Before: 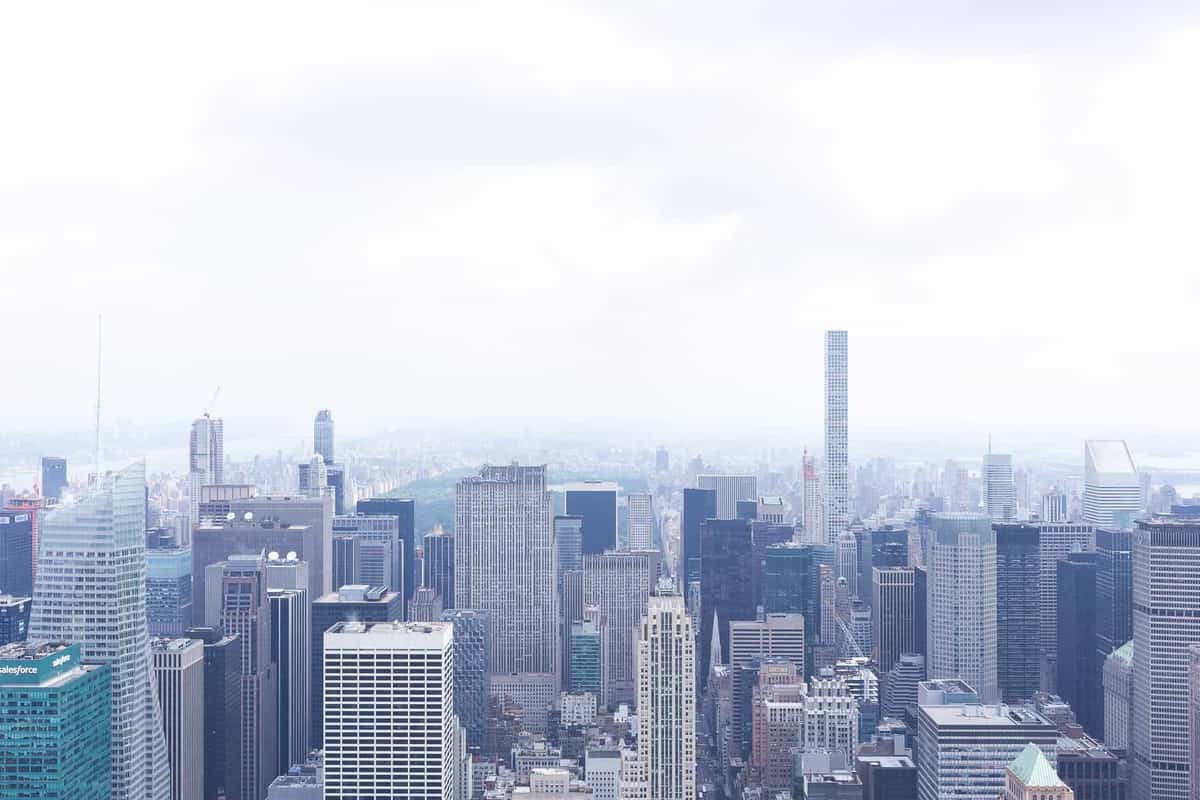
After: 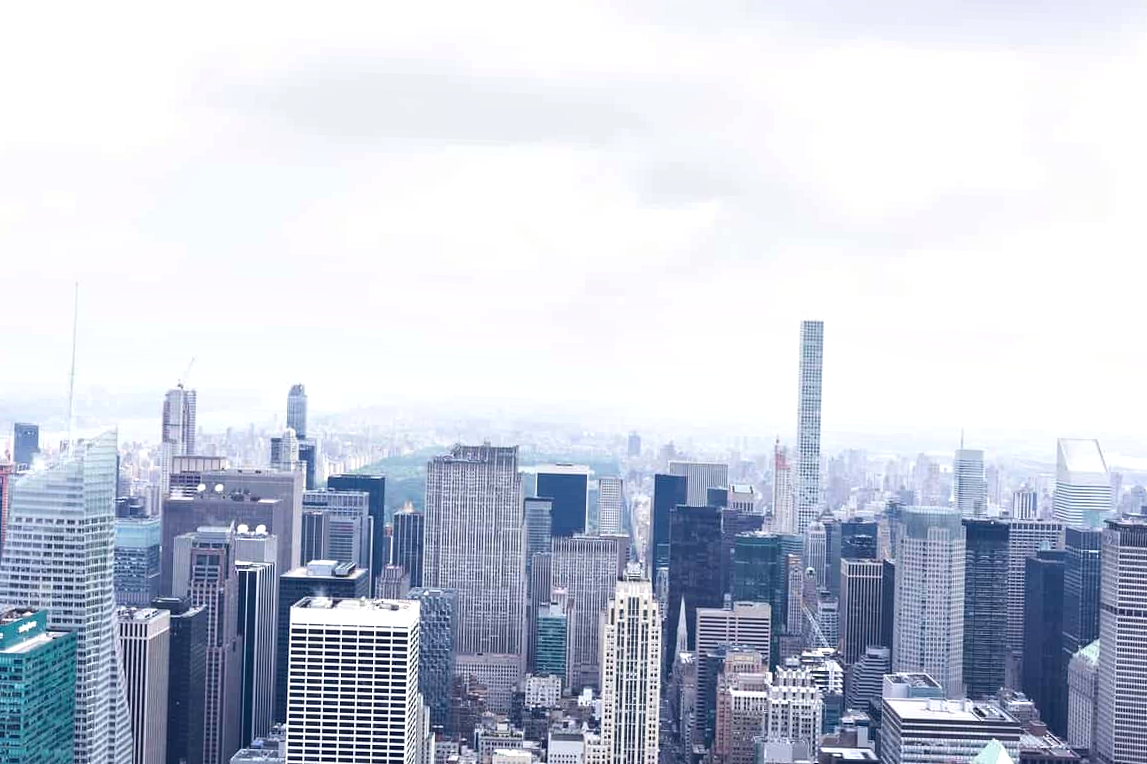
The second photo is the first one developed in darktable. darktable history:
contrast brightness saturation: contrast 0.085, saturation 0.019
crop and rotate: angle -1.78°
contrast equalizer: y [[0.6 ×6], [0.55 ×6], [0 ×6], [0 ×6], [0 ×6]]
